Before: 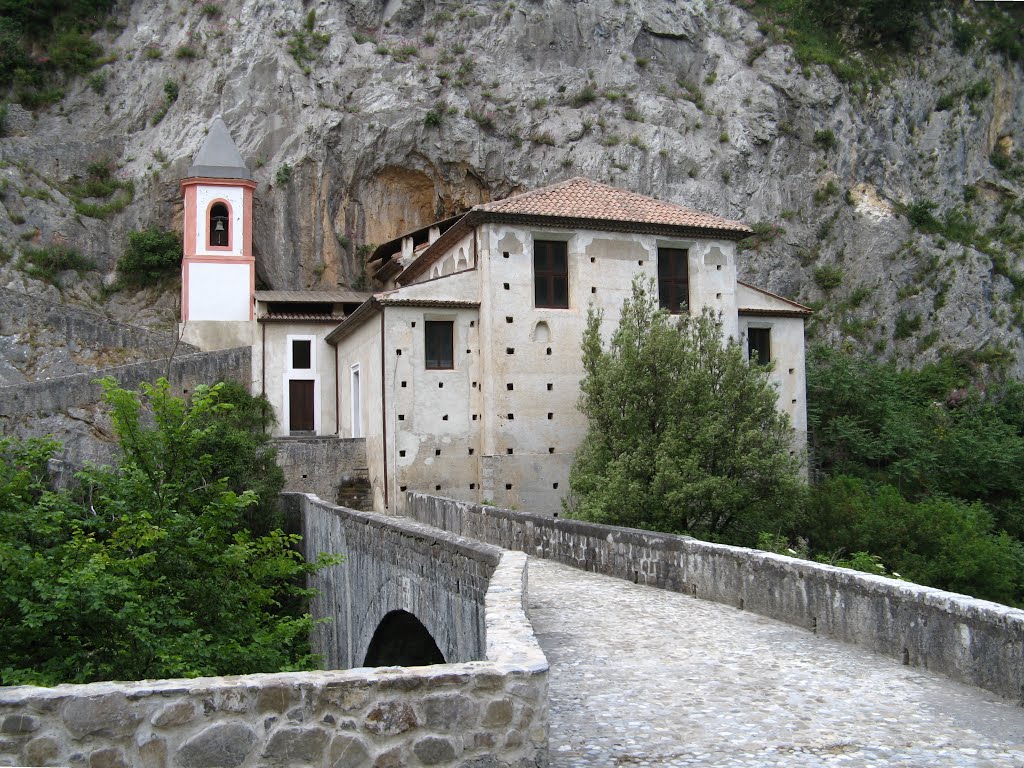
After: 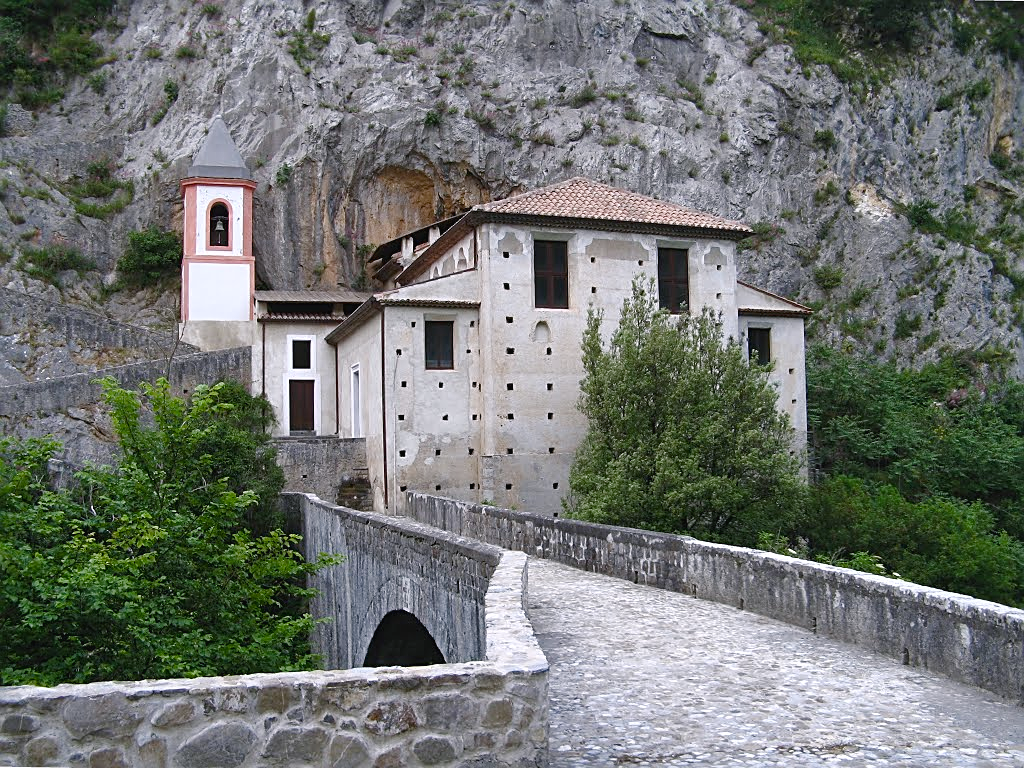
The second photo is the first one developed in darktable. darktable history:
color balance rgb: highlights gain › chroma 1.094%, highlights gain › hue 60.05°, global offset › luminance 0.236%, global offset › hue 172.43°, shadows fall-off 102.201%, perceptual saturation grading › global saturation 20%, perceptual saturation grading › highlights -49.009%, perceptual saturation grading › shadows 25.861%, mask middle-gray fulcrum 22.608%
sharpen: on, module defaults
color calibration: illuminant as shot in camera, x 0.358, y 0.373, temperature 4628.91 K
shadows and highlights: low approximation 0.01, soften with gaussian
